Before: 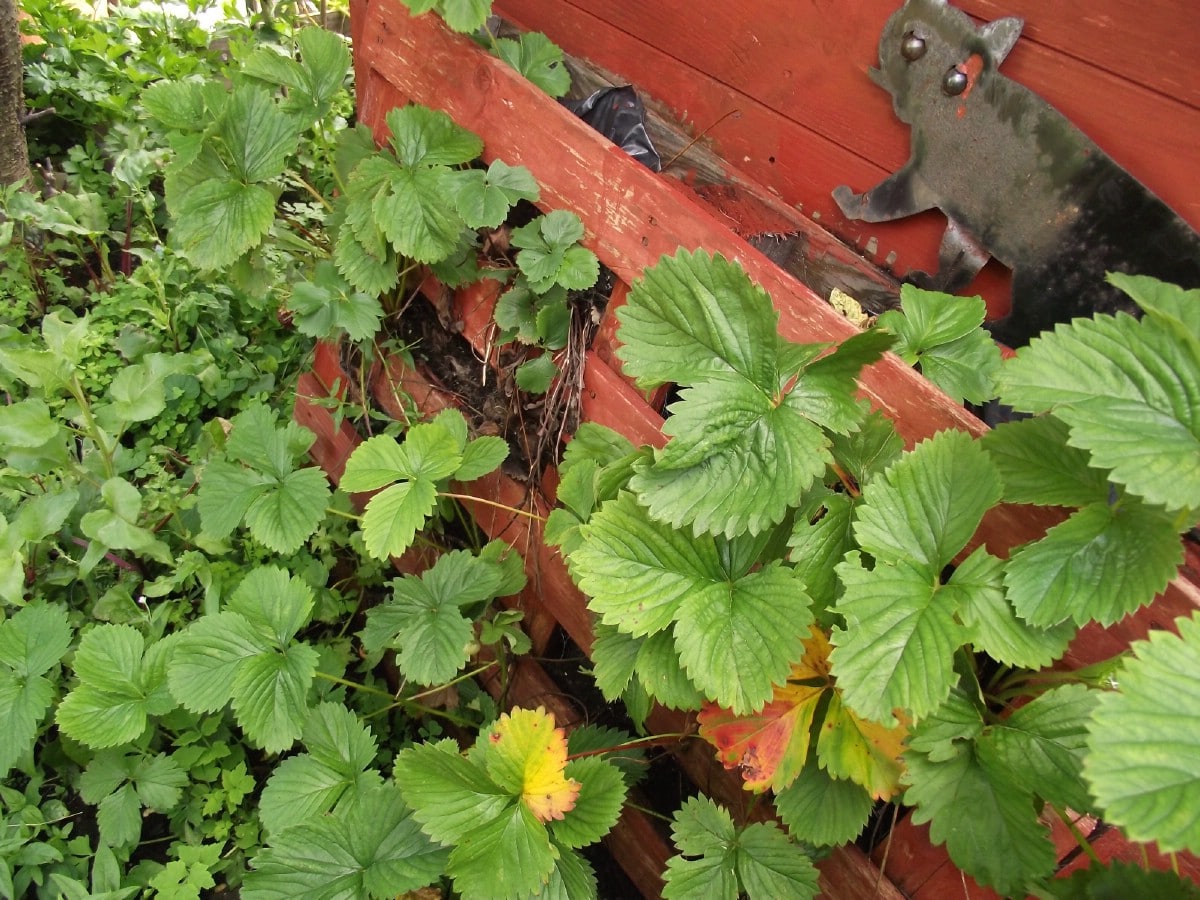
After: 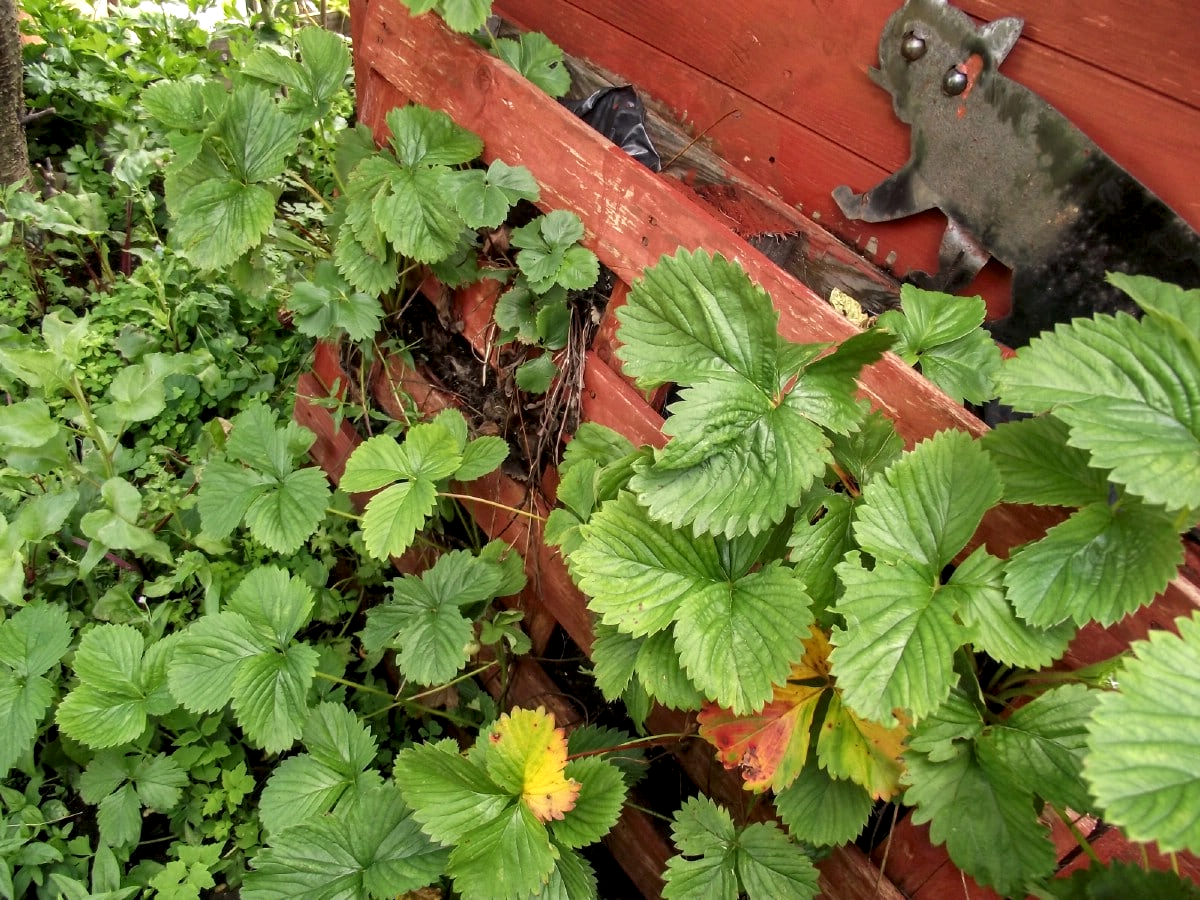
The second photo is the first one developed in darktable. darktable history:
local contrast: highlights 43%, shadows 62%, detail 136%, midtone range 0.513
